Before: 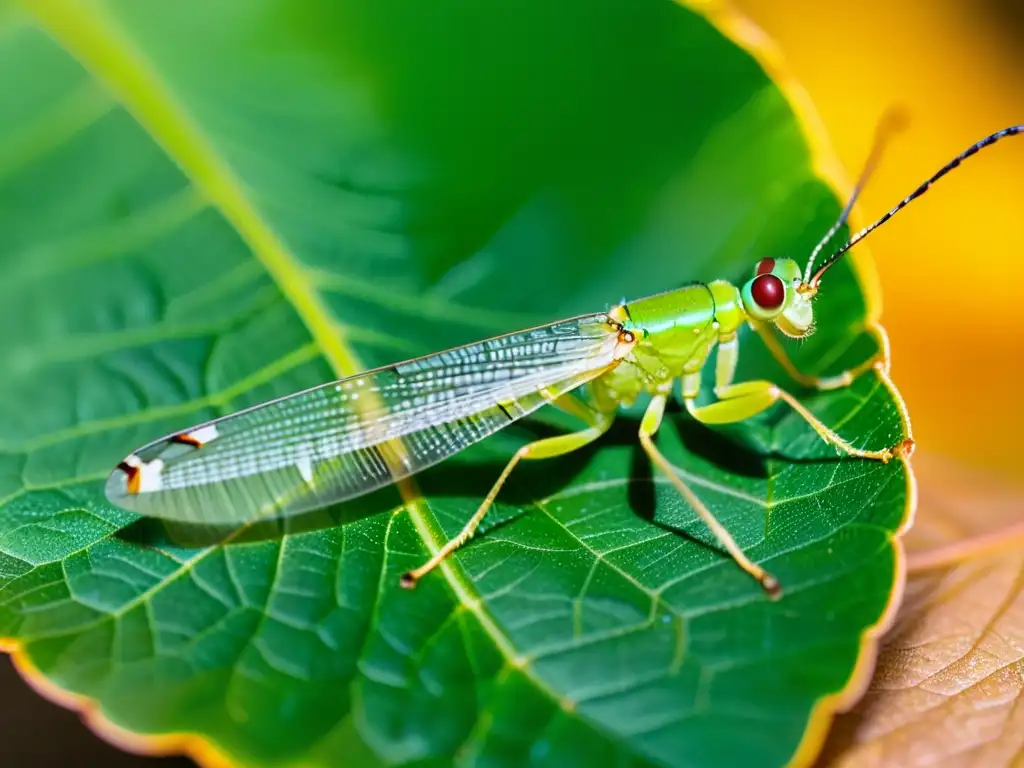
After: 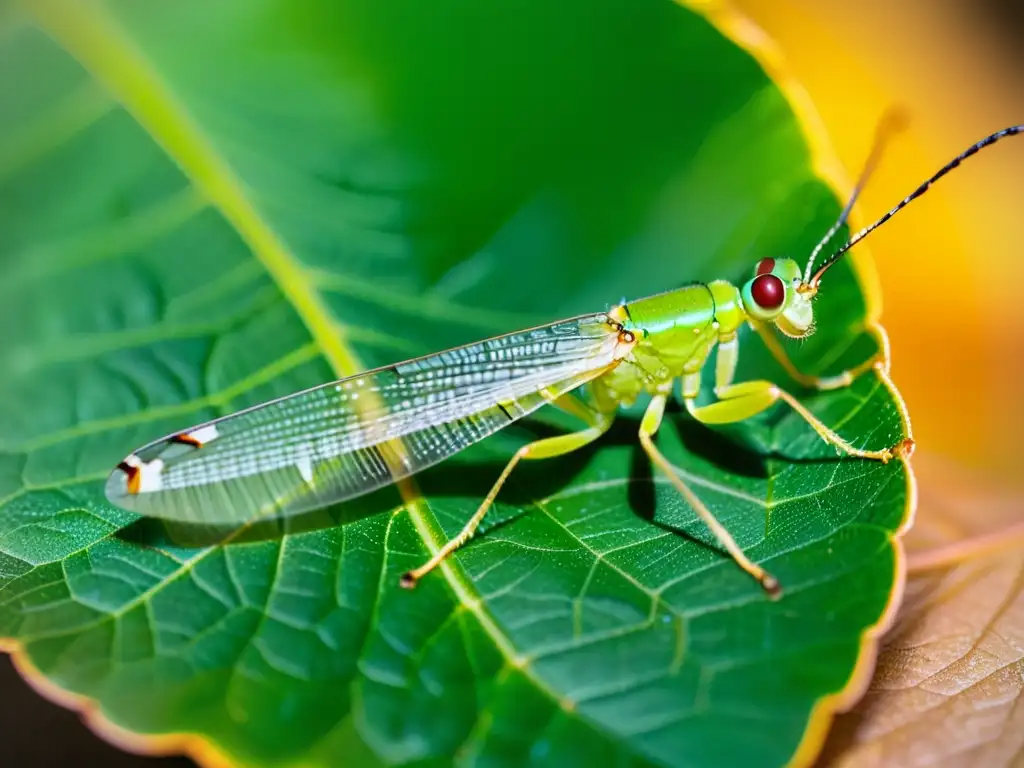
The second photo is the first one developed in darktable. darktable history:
vignetting: fall-off start 91.19%, unbound false
